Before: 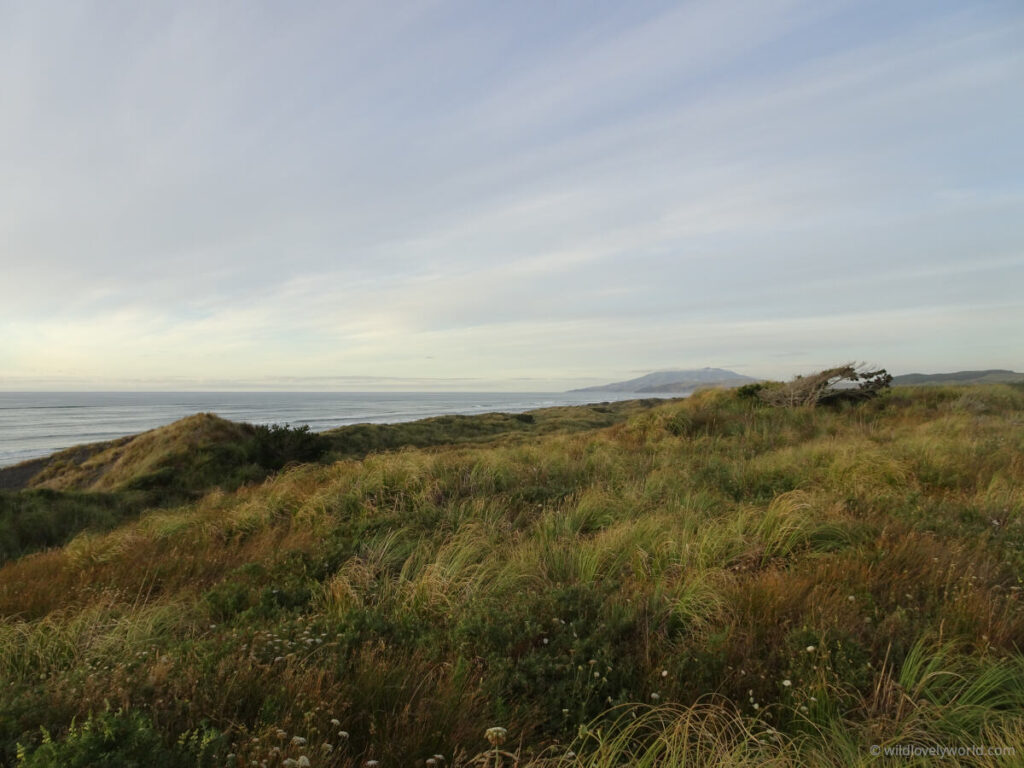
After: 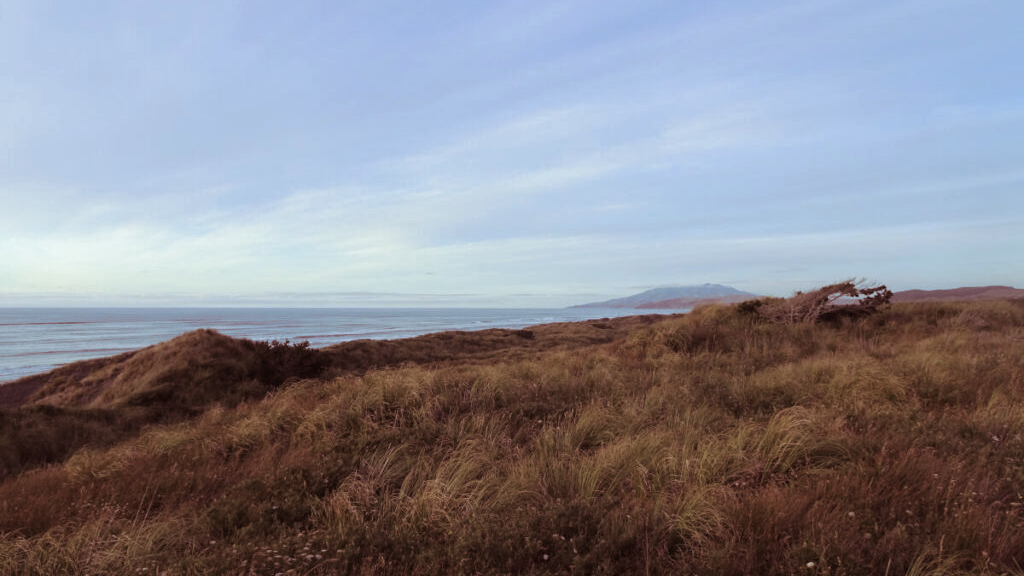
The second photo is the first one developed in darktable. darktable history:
exposure: compensate highlight preservation false
tone equalizer: on, module defaults
crop: top 11.038%, bottom 13.962%
white balance: red 0.926, green 1.003, blue 1.133
split-toning: on, module defaults
